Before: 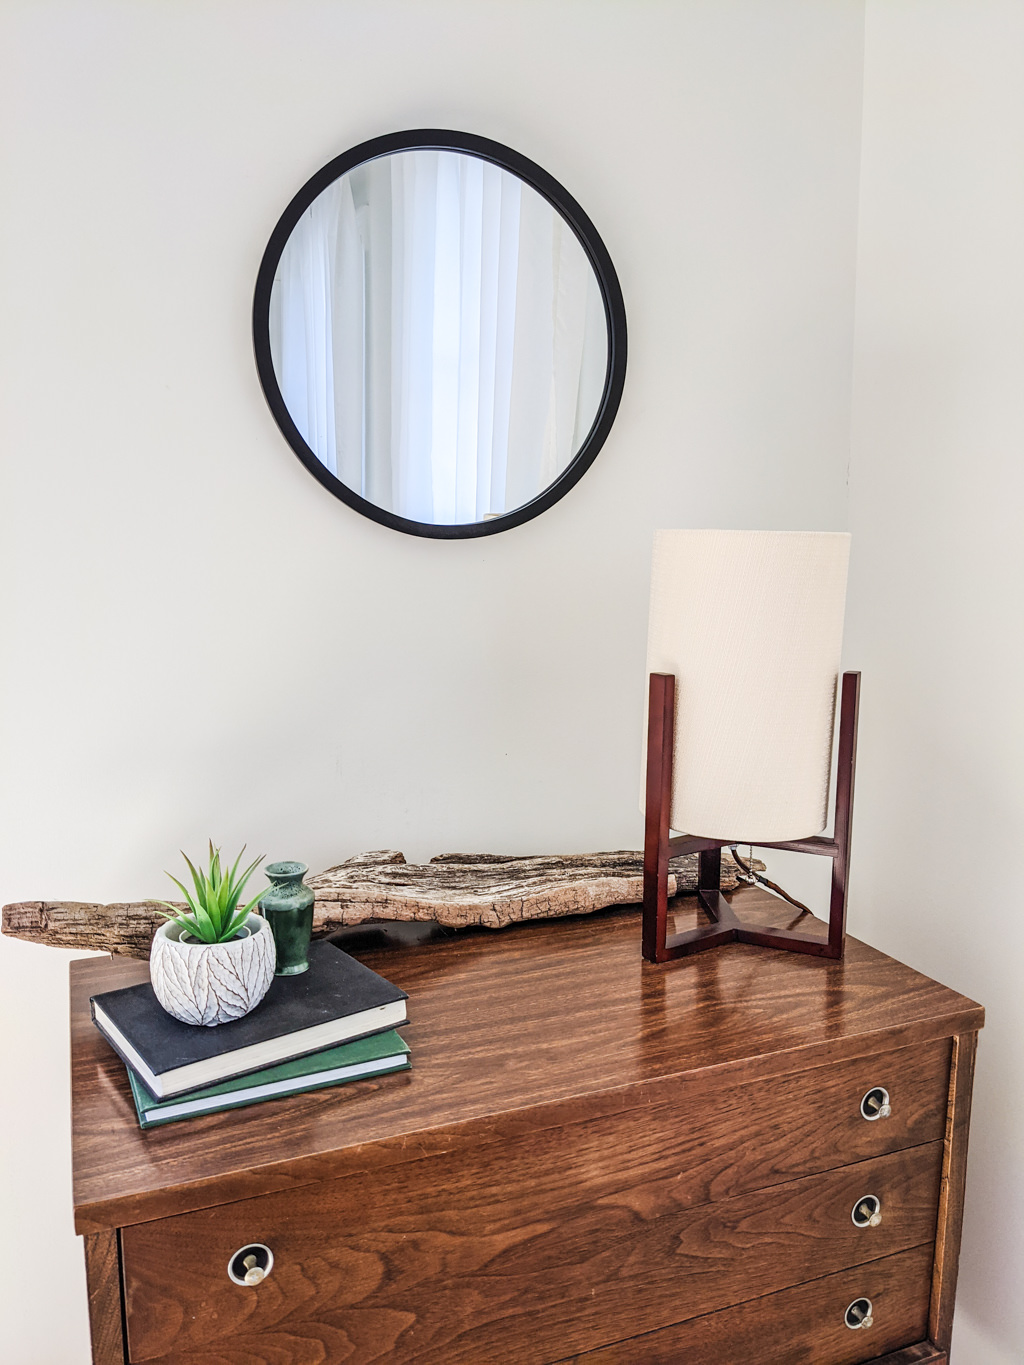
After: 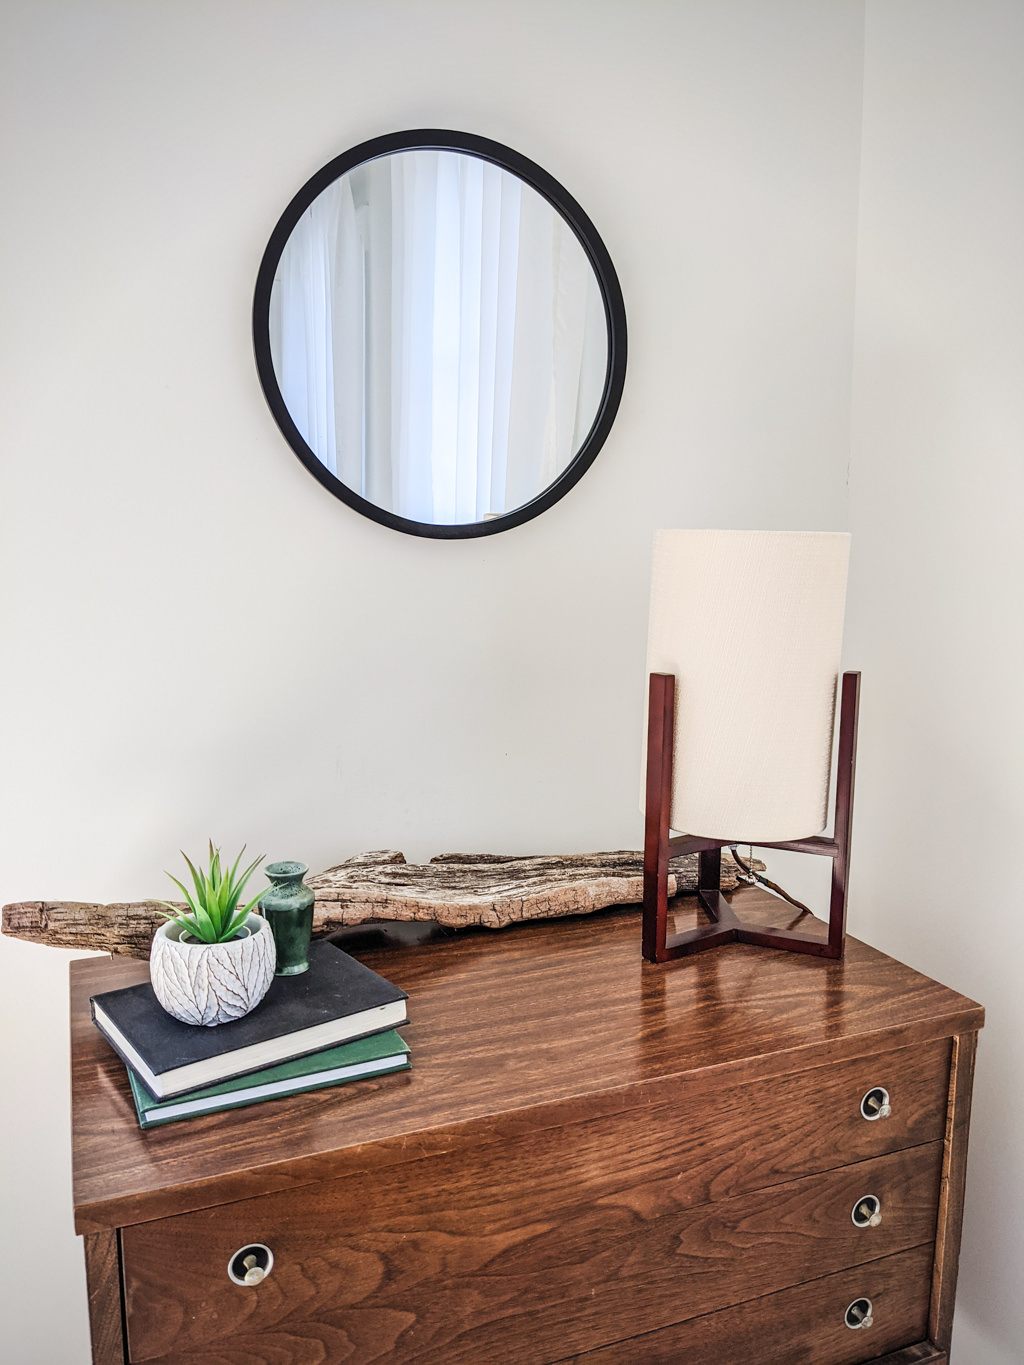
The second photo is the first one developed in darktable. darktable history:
vignetting: fall-off radius 60.93%
